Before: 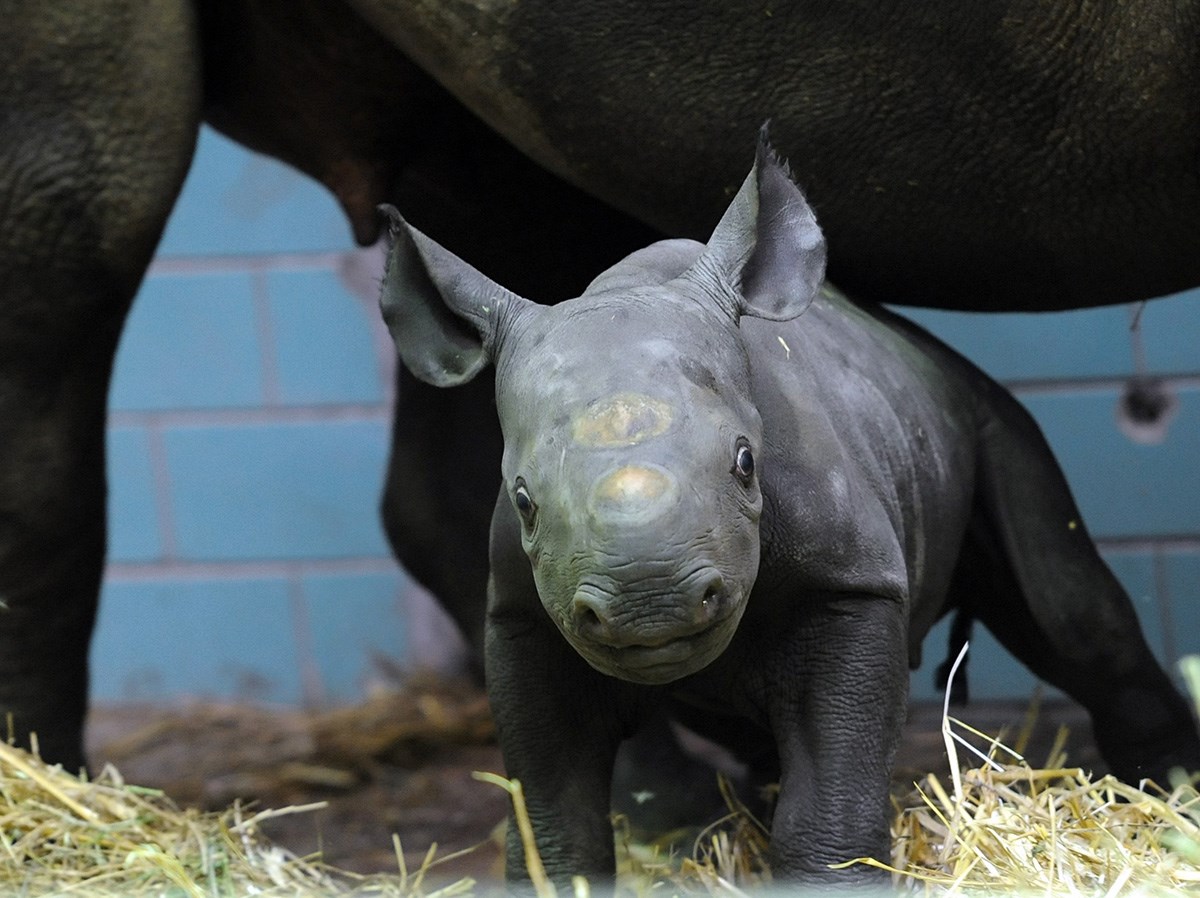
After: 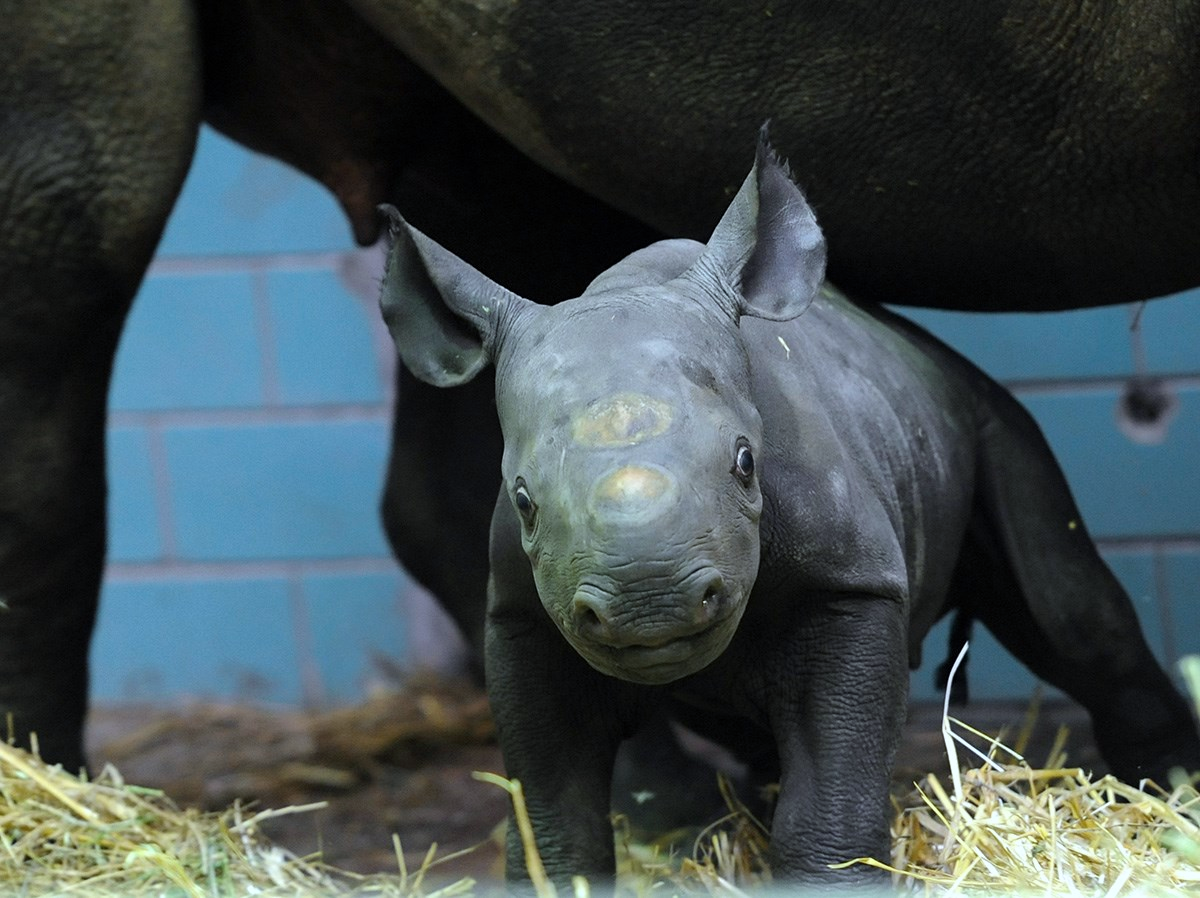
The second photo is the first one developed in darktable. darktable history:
color zones: curves: ch1 [(0, 0.513) (0.143, 0.524) (0.286, 0.511) (0.429, 0.506) (0.571, 0.503) (0.714, 0.503) (0.857, 0.508) (1, 0.513)]
color calibration: output R [1.003, 0.027, -0.041, 0], output G [-0.018, 1.043, -0.038, 0], output B [0.071, -0.086, 1.017, 0], illuminant as shot in camera, x 0.359, y 0.362, temperature 4570.54 K
